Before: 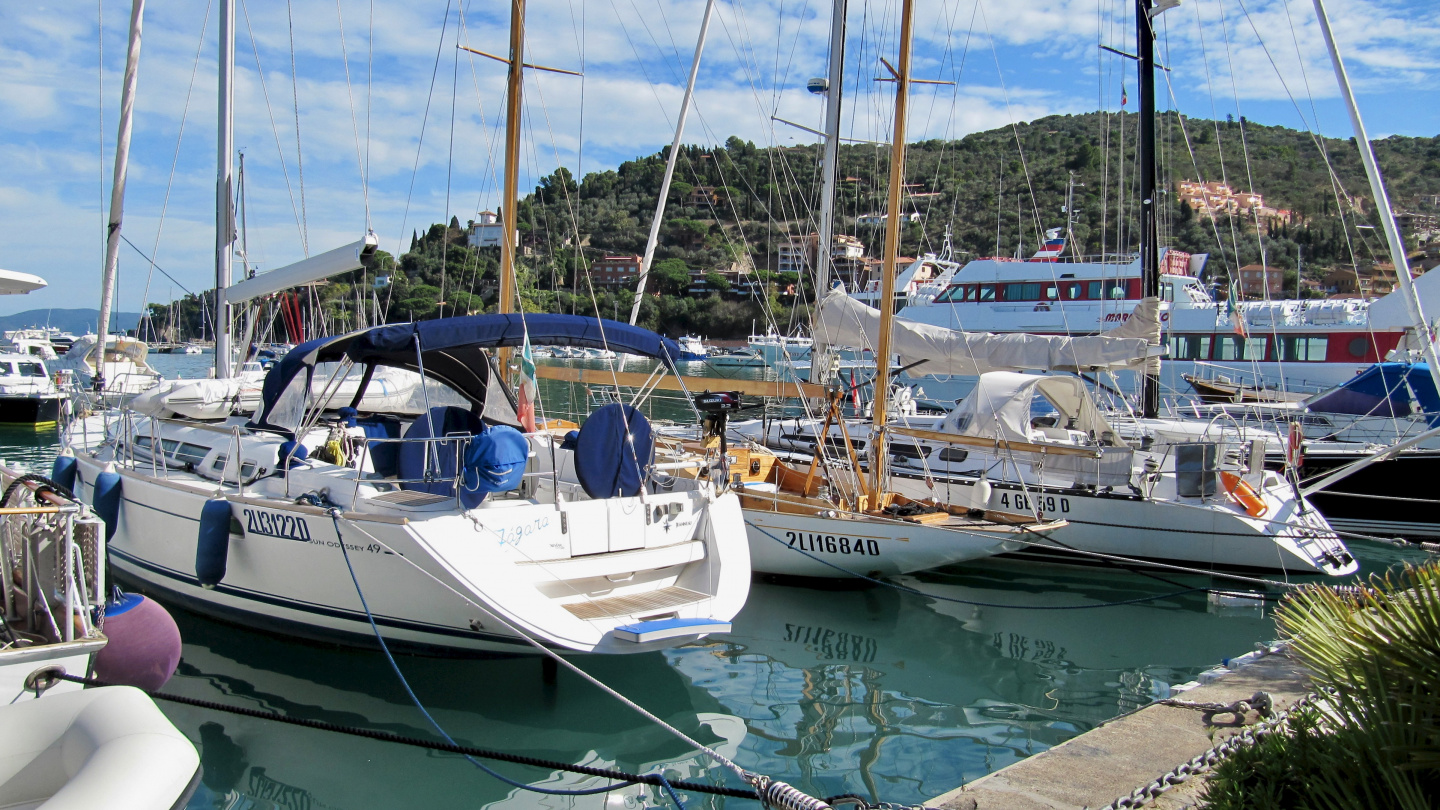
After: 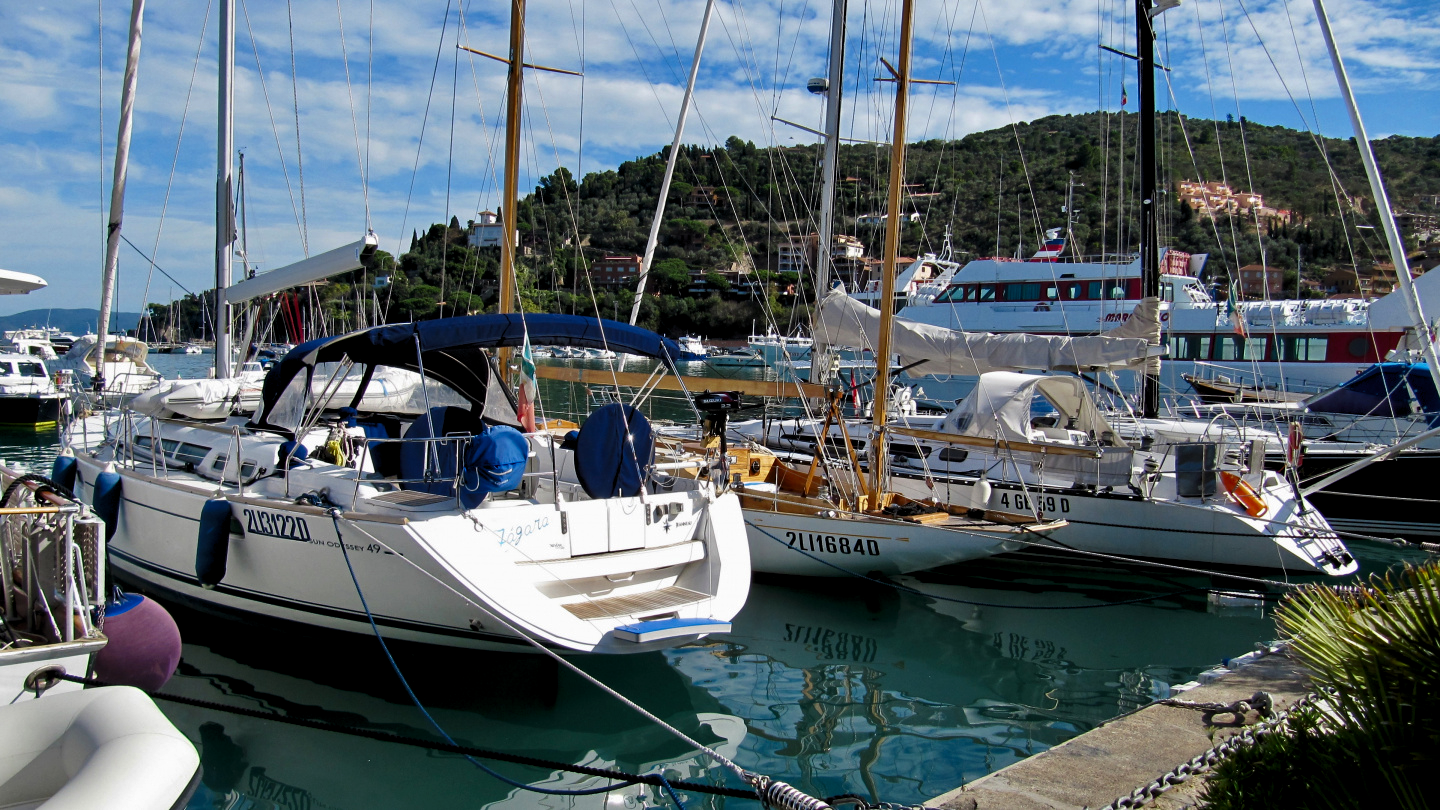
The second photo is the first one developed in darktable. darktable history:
contrast brightness saturation: brightness -0.2, saturation 0.08
levels: levels [0.031, 0.5, 0.969]
